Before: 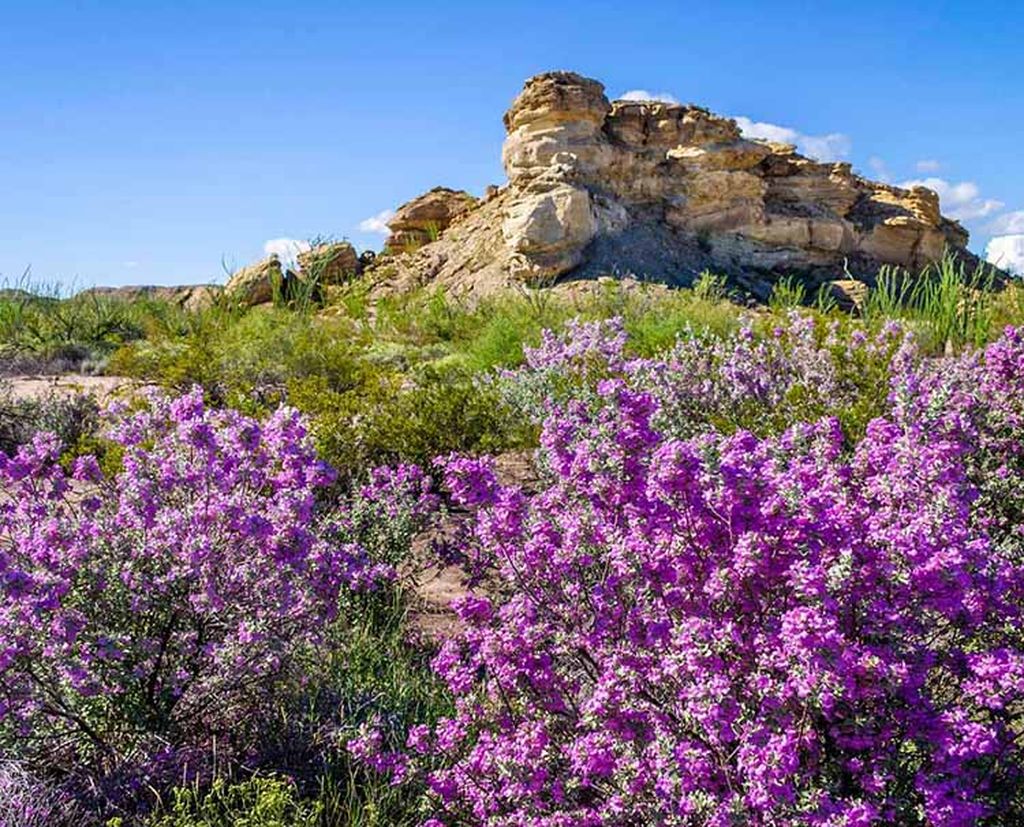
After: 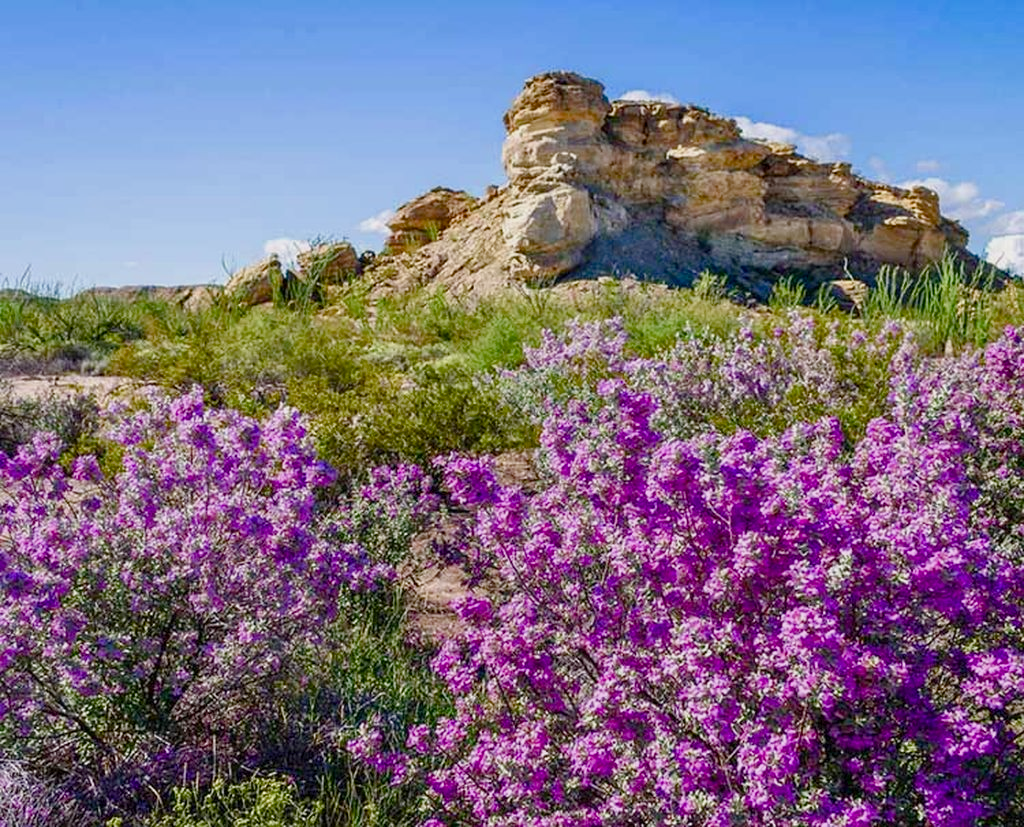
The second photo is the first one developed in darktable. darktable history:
color balance rgb: shadows lift › chroma 1%, shadows lift › hue 113°, highlights gain › chroma 0.2%, highlights gain › hue 333°, perceptual saturation grading › global saturation 20%, perceptual saturation grading › highlights -50%, perceptual saturation grading › shadows 25%, contrast -10%
white balance: emerald 1
